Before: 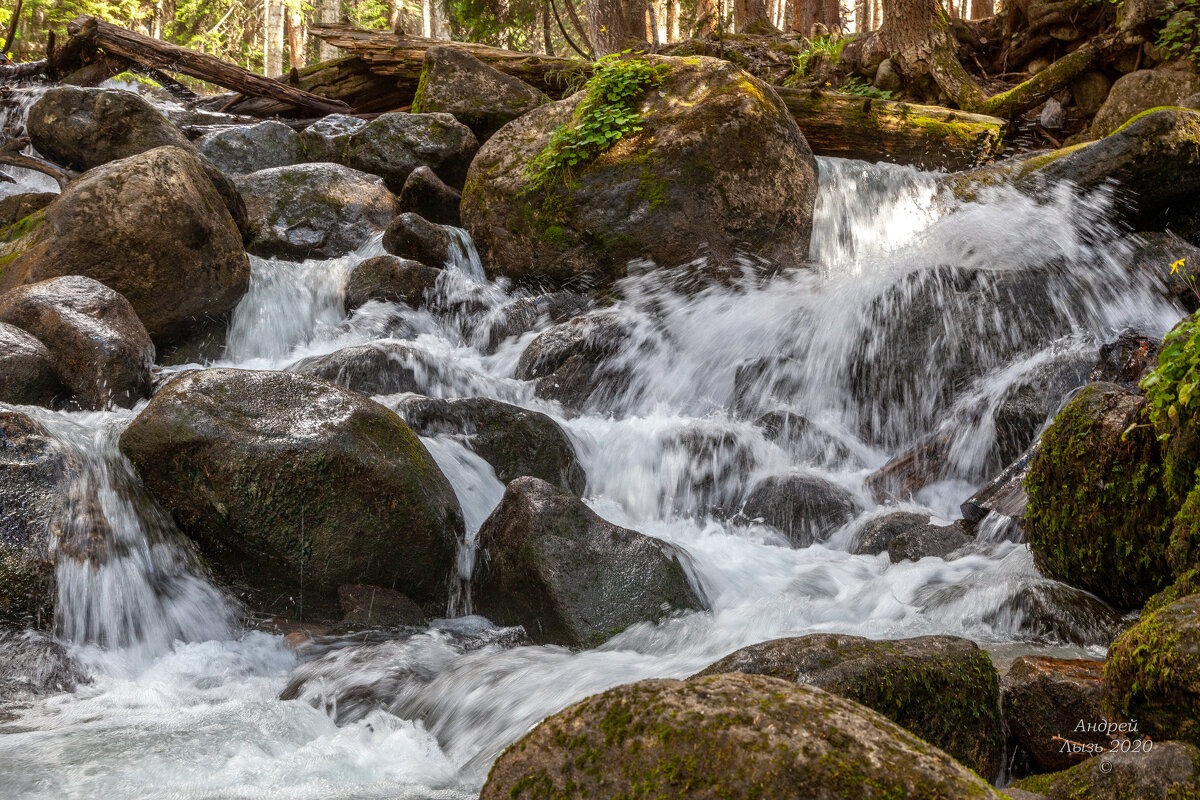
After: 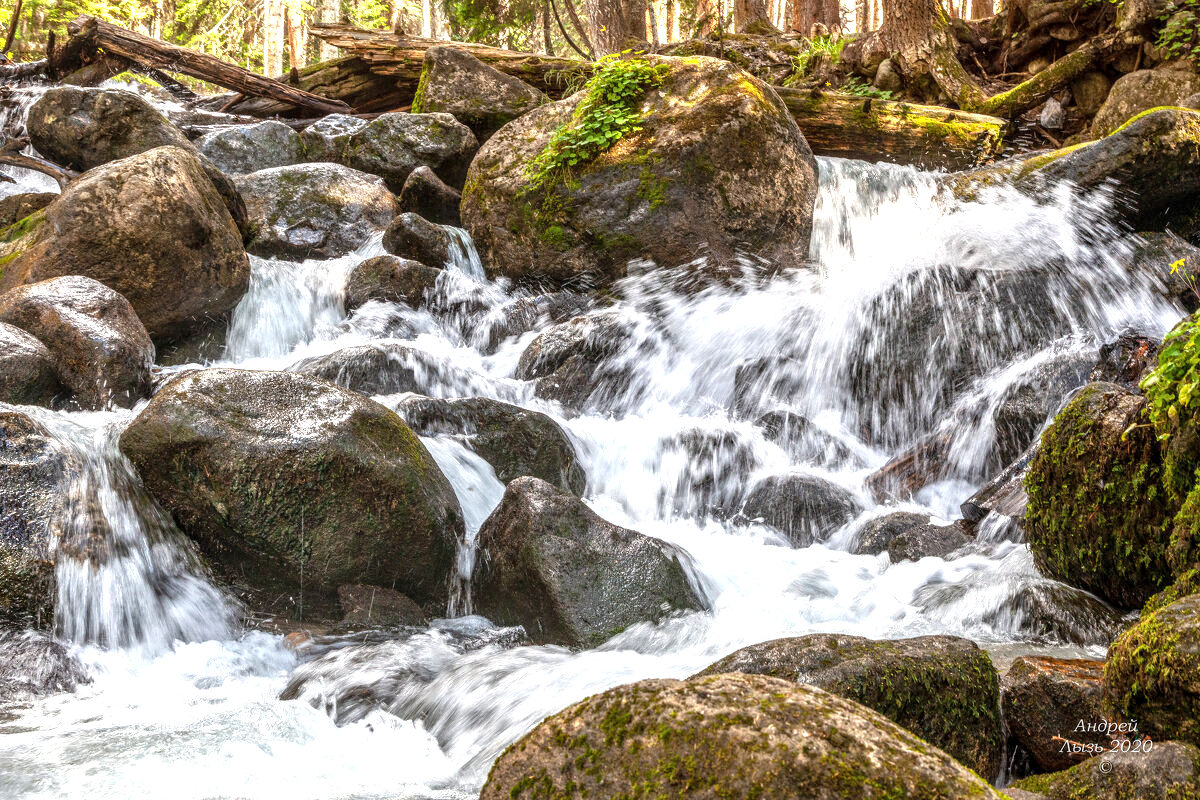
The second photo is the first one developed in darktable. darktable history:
local contrast: on, module defaults
exposure: exposure 1 EV, compensate highlight preservation false
